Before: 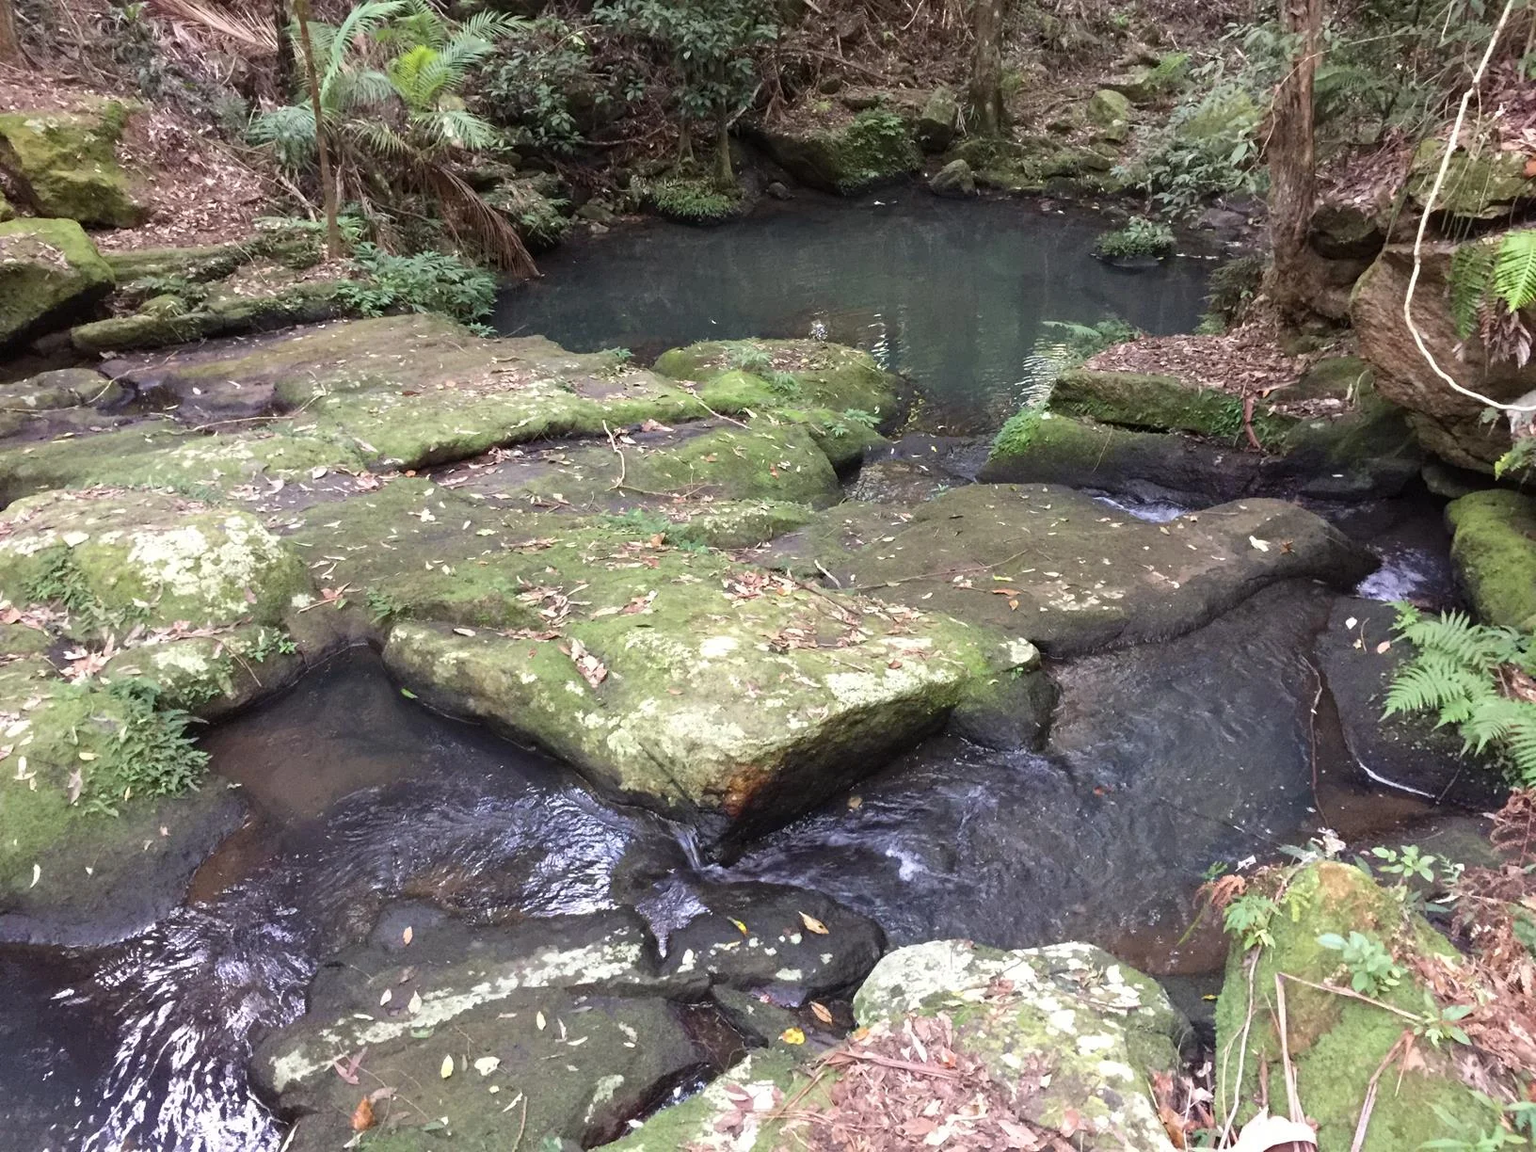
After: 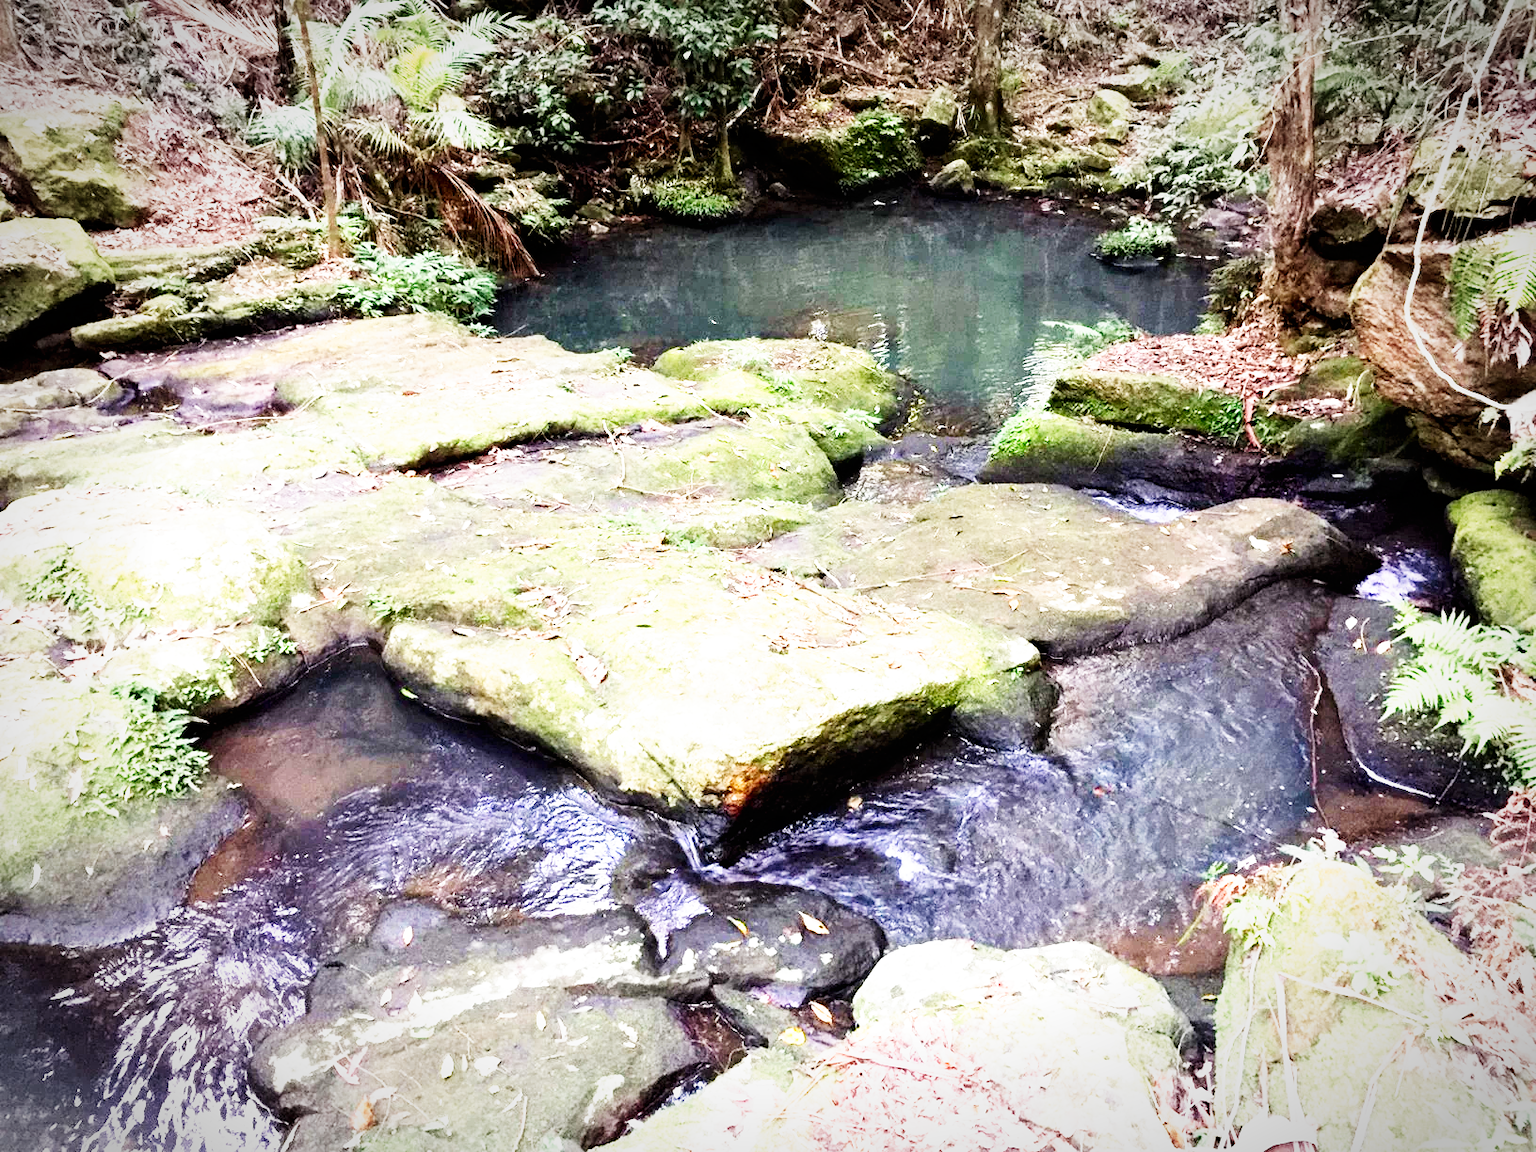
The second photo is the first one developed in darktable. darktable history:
base curve: curves: ch0 [(0, 0.003) (0.001, 0.002) (0.006, 0.004) (0.02, 0.022) (0.048, 0.086) (0.094, 0.234) (0.162, 0.431) (0.258, 0.629) (0.385, 0.8) (0.548, 0.918) (0.751, 0.988) (1, 1)], preserve colors none
tone curve: curves: ch0 [(0, 0) (0.003, 0) (0.011, 0.001) (0.025, 0.002) (0.044, 0.004) (0.069, 0.006) (0.1, 0.009) (0.136, 0.03) (0.177, 0.076) (0.224, 0.13) (0.277, 0.202) (0.335, 0.28) (0.399, 0.367) (0.468, 0.46) (0.543, 0.562) (0.623, 0.67) (0.709, 0.787) (0.801, 0.889) (0.898, 0.972) (1, 1)], preserve colors none
vignetting: automatic ratio true
